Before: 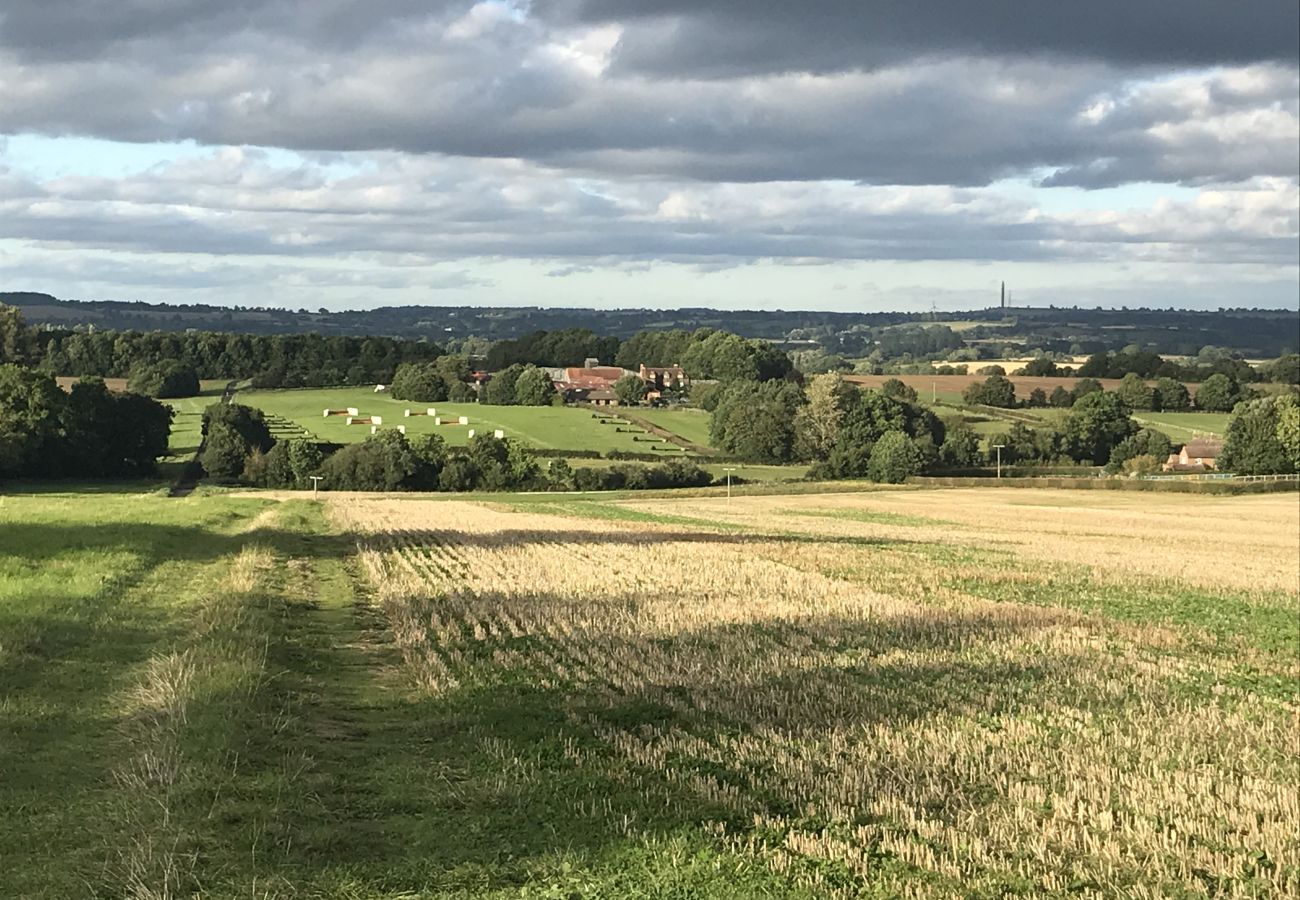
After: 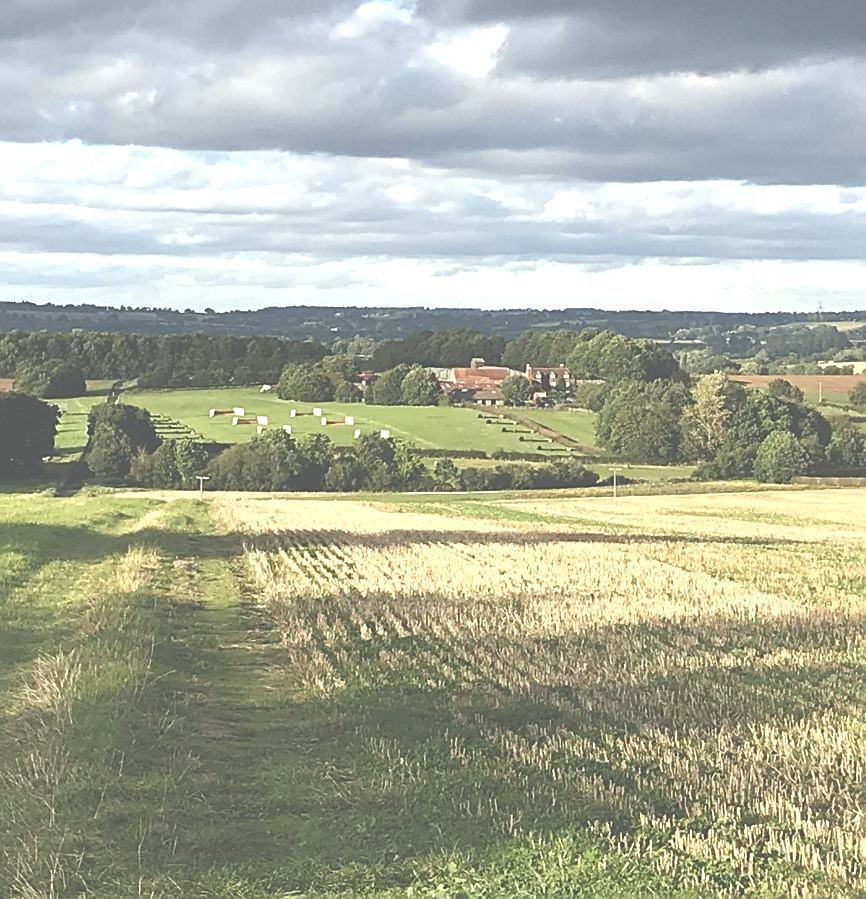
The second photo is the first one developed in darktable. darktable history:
exposure: black level correction -0.071, exposure 0.5 EV, compensate highlight preservation false
sharpen: on, module defaults
crop and rotate: left 8.786%, right 24.548%
color balance rgb: perceptual saturation grading › global saturation 20%, perceptual saturation grading › highlights -25%, perceptual saturation grading › shadows 25%
